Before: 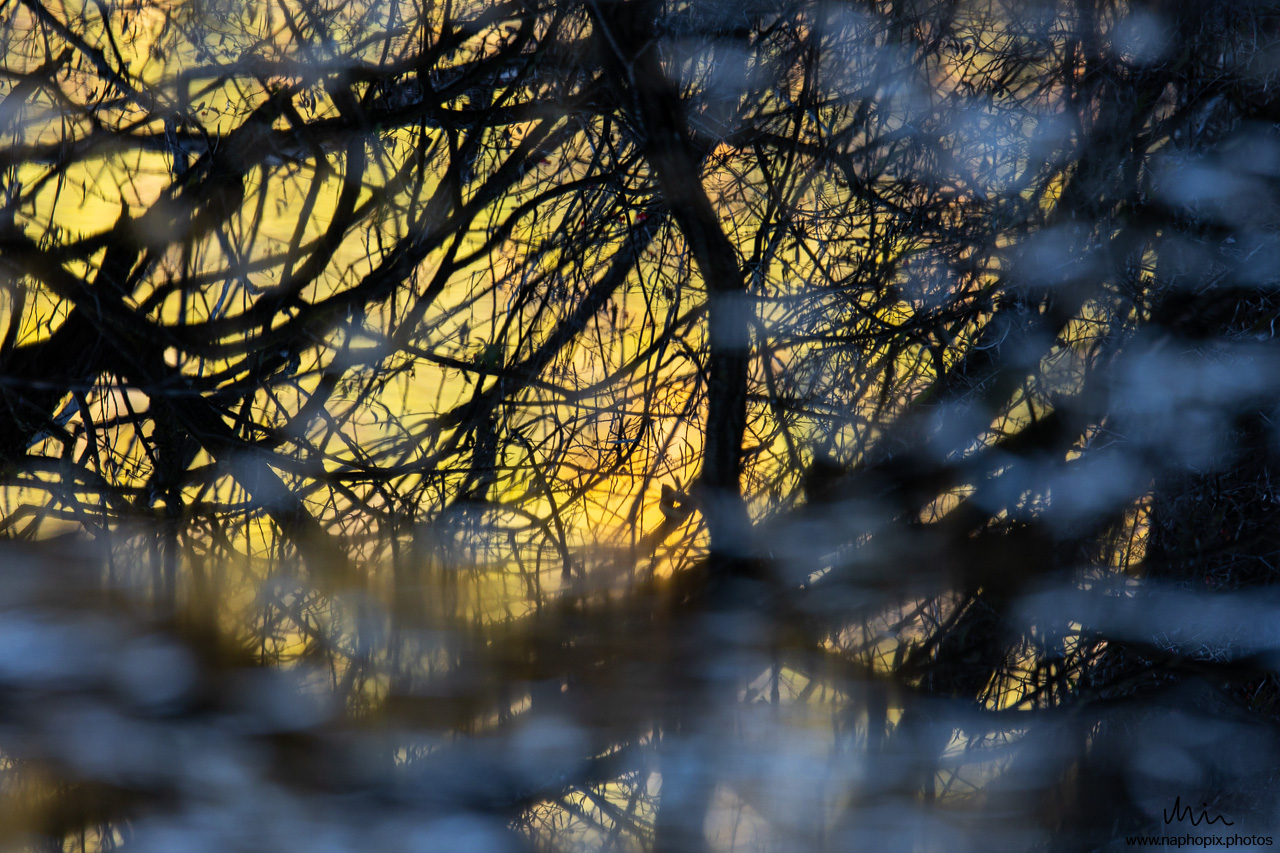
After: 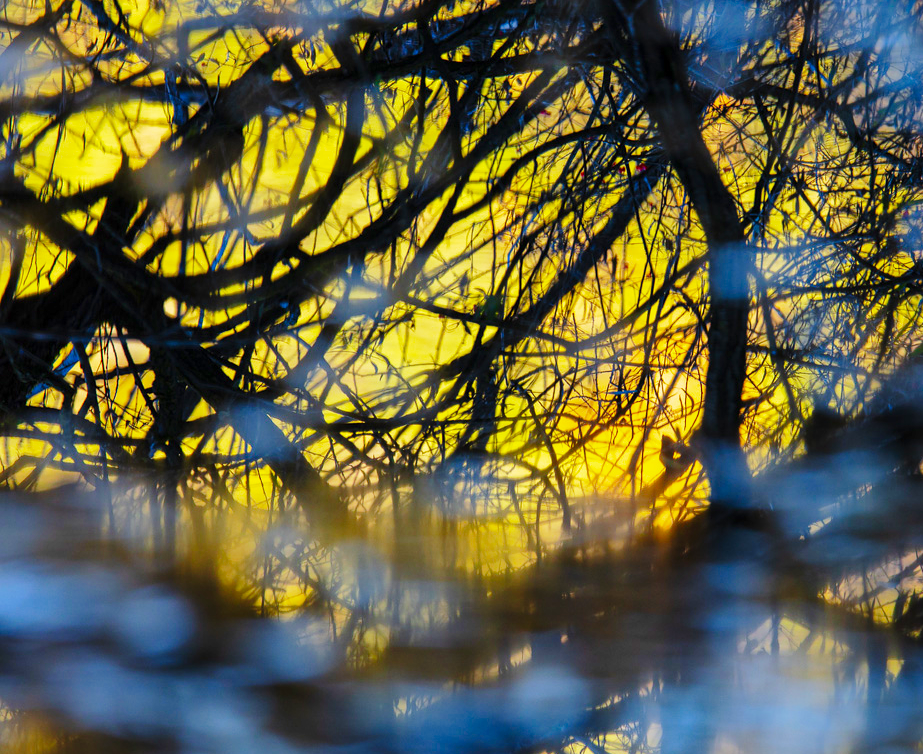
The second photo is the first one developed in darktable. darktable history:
color correction: highlights b* 0.002, saturation 1.32
shadows and highlights: highlights -59.79
crop: top 5.788%, right 27.84%, bottom 5.733%
base curve: curves: ch0 [(0, 0) (0.028, 0.03) (0.121, 0.232) (0.46, 0.748) (0.859, 0.968) (1, 1)], preserve colors none
